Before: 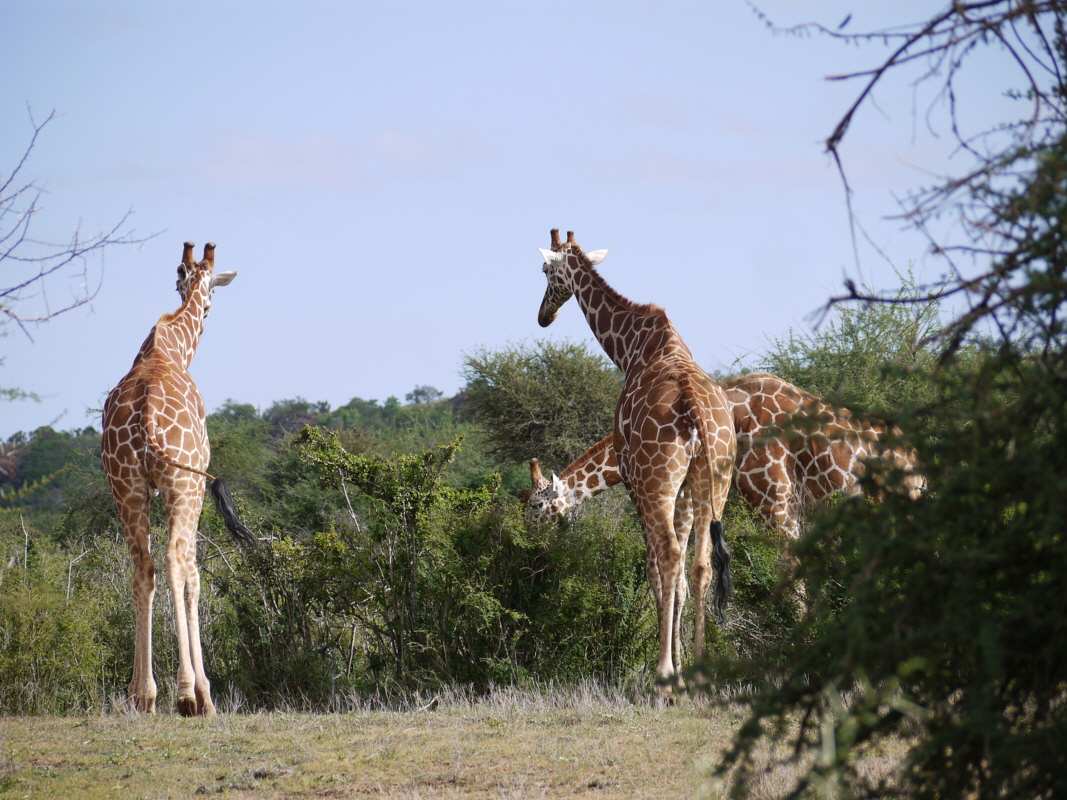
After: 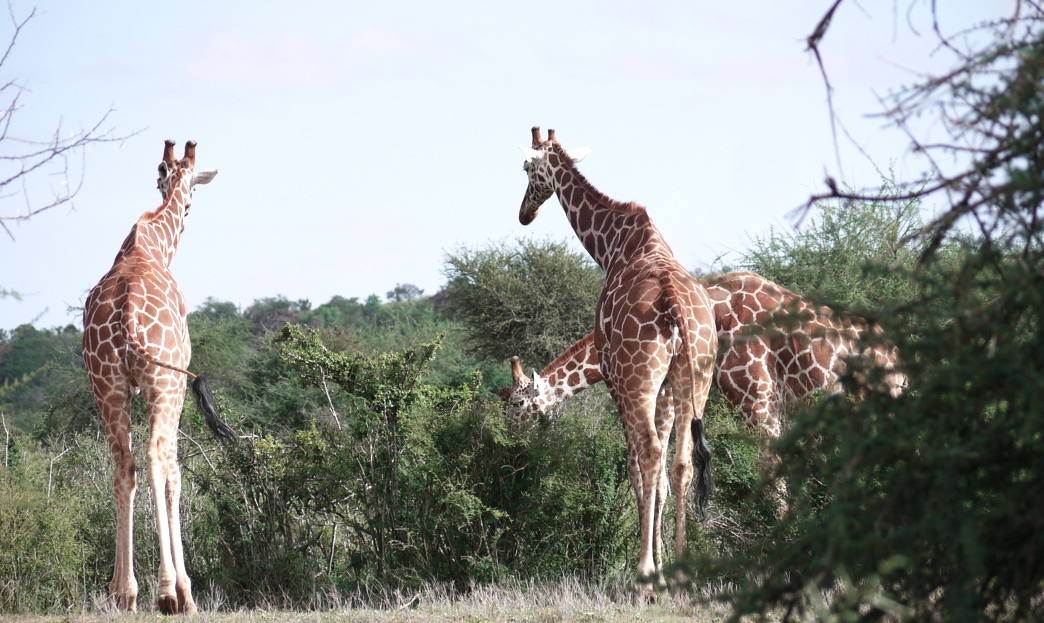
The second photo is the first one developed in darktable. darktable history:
crop and rotate: left 1.814%, top 12.818%, right 0.25%, bottom 9.225%
exposure: exposure 0.493 EV, compensate highlight preservation false
color contrast: blue-yellow contrast 0.62
